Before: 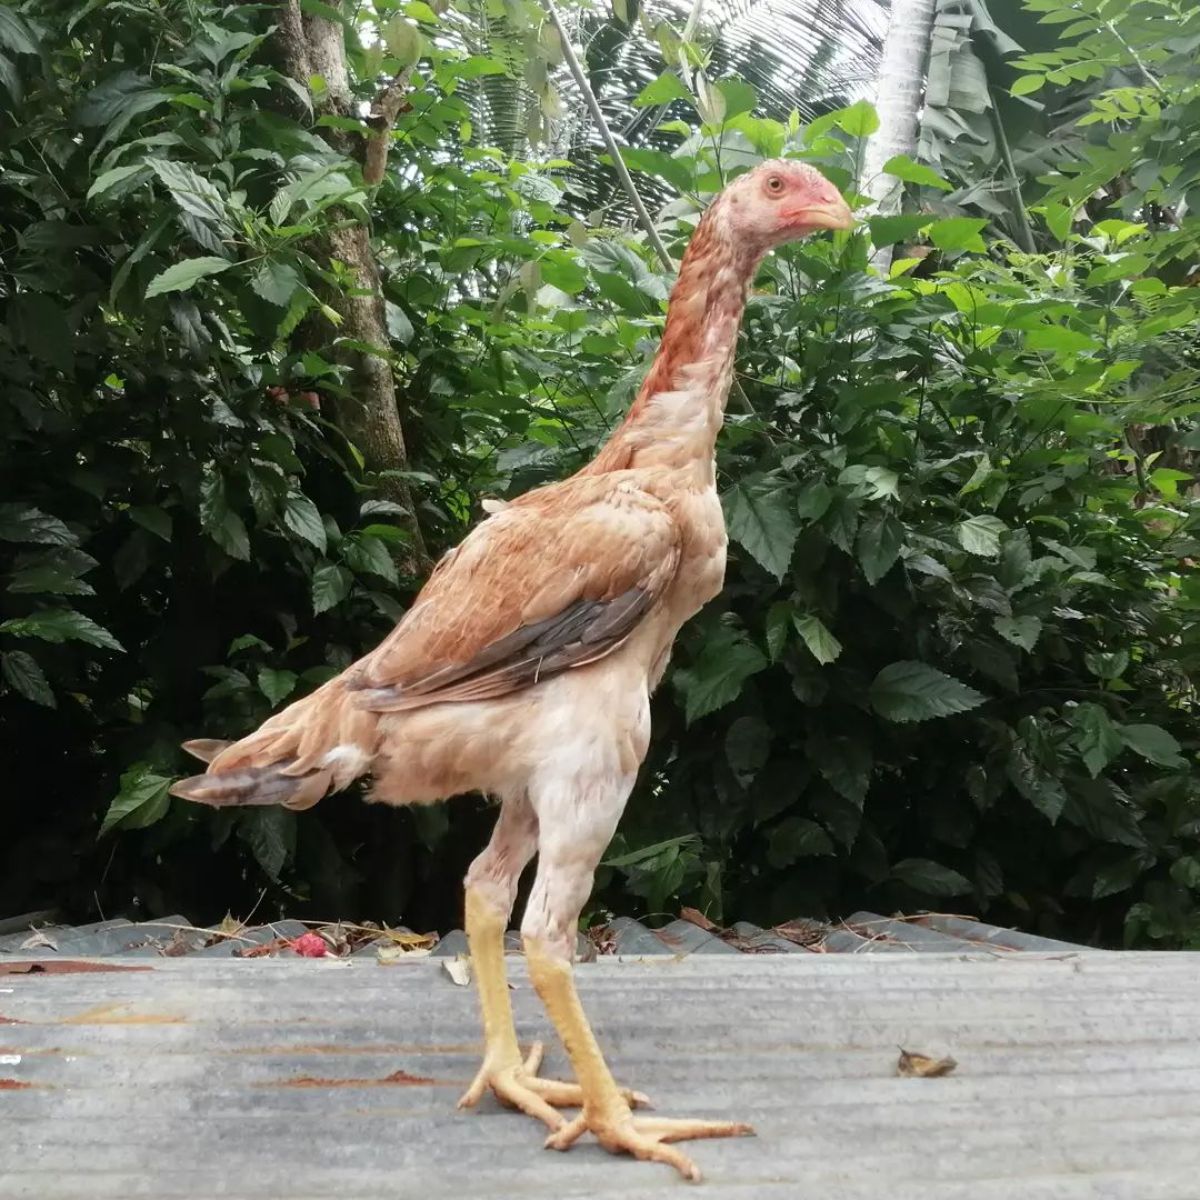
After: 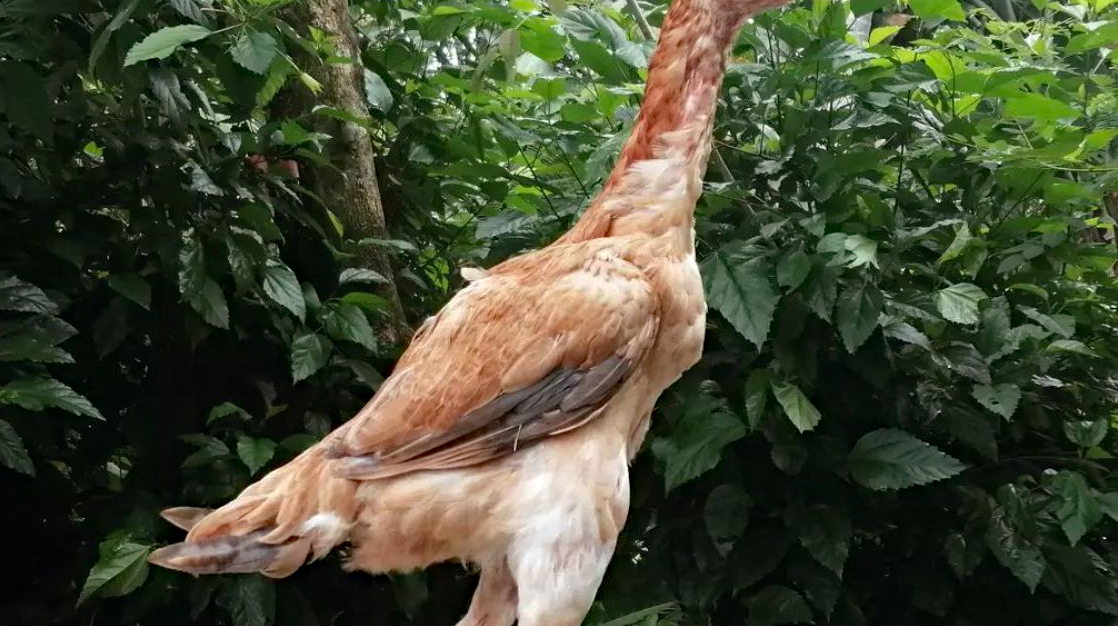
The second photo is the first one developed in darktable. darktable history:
haze removal: strength 0.283, distance 0.25, compatibility mode true, adaptive false
crop: left 1.77%, top 19.399%, right 5.057%, bottom 28.37%
